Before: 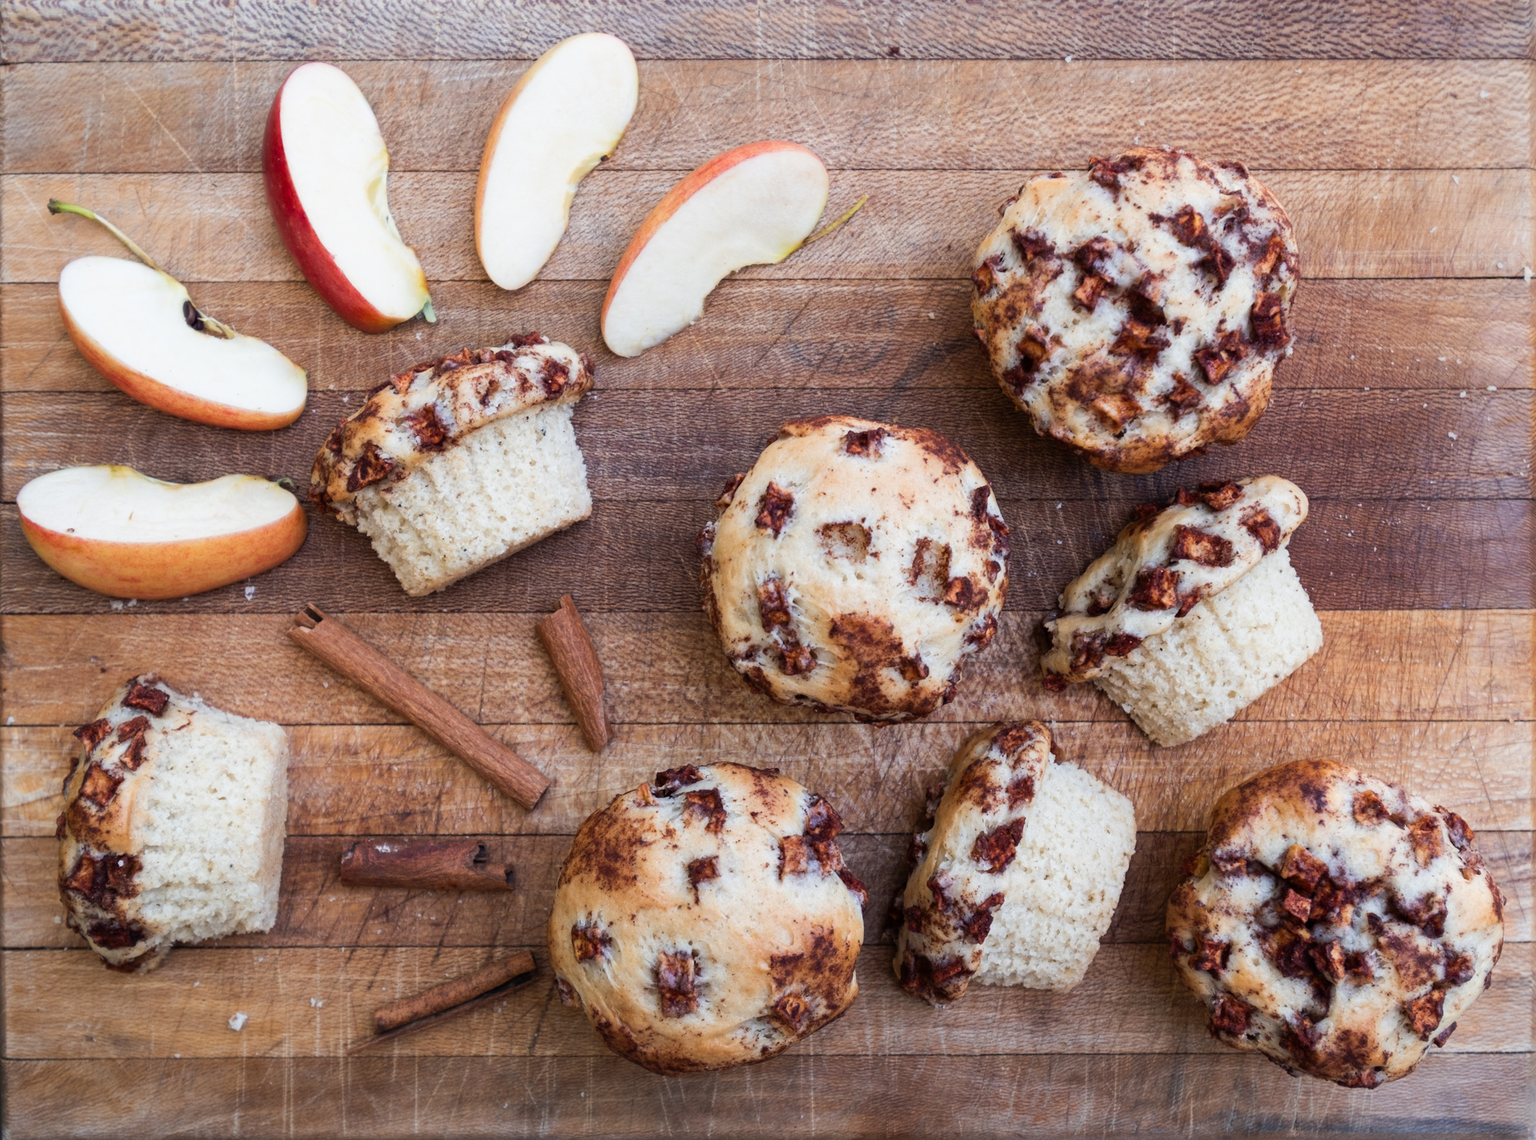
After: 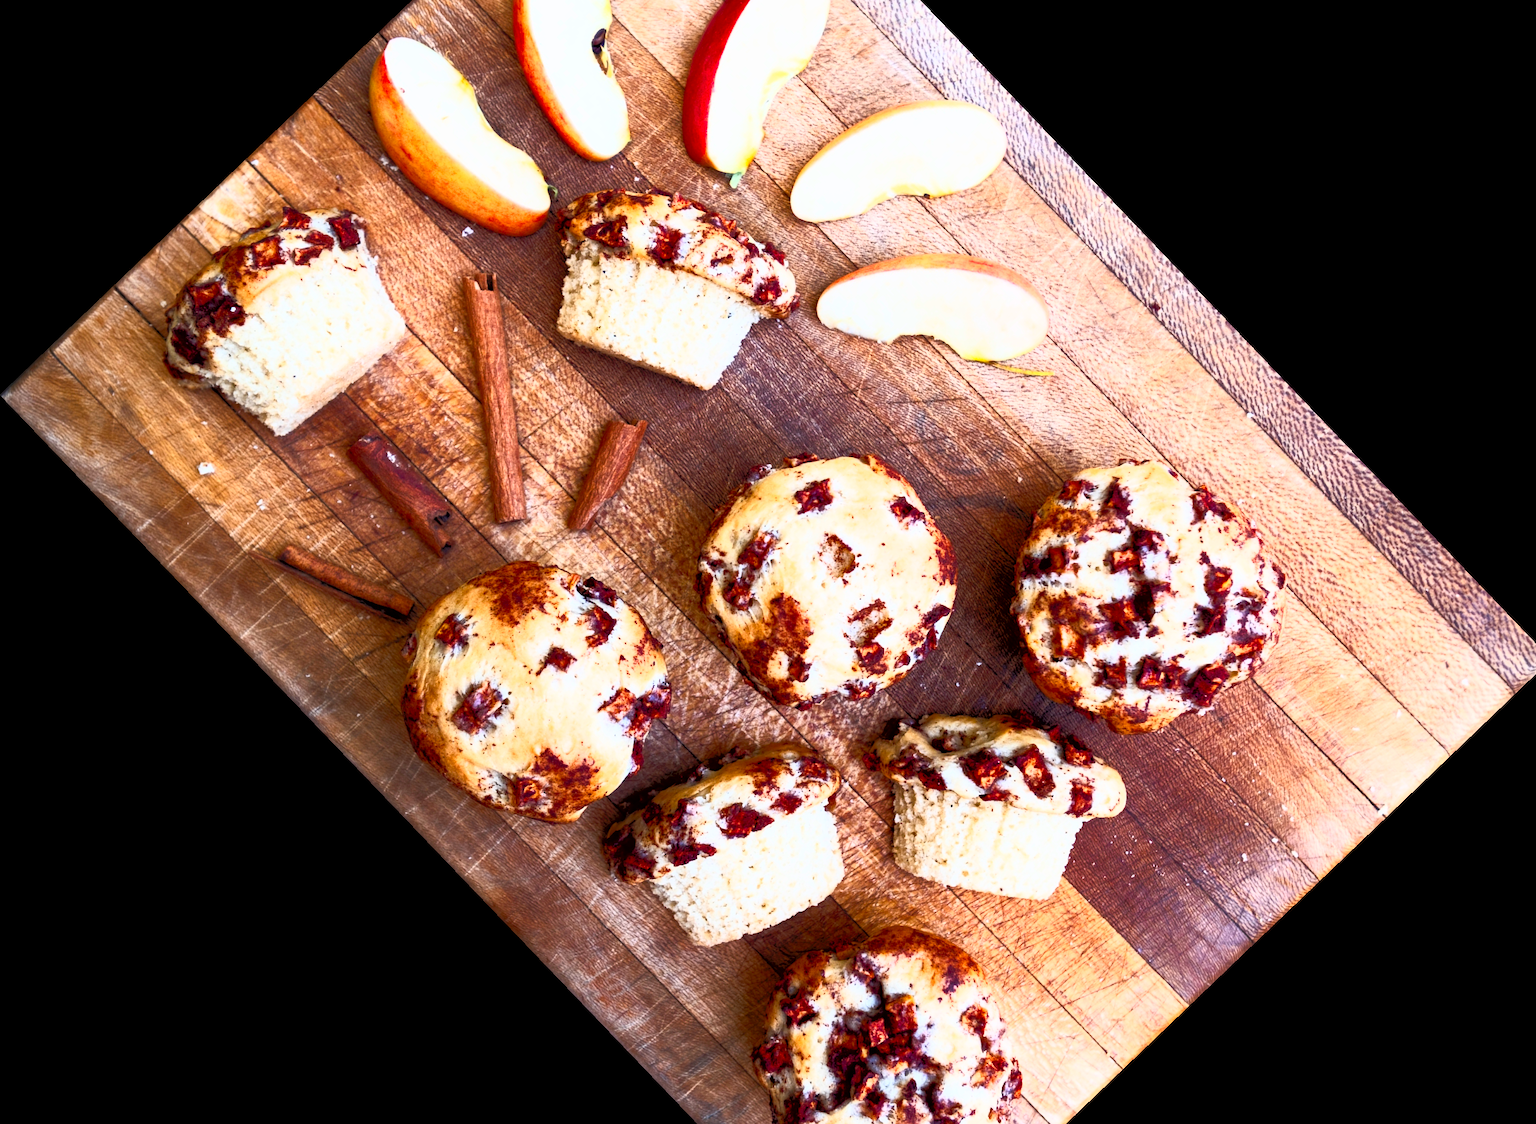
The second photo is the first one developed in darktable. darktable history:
contrast brightness saturation: contrast 1, brightness 1, saturation 1
crop and rotate: angle -46.26°, top 16.234%, right 0.912%, bottom 11.704%
exposure: black level correction 0.009, exposure -0.637 EV, compensate highlight preservation false
